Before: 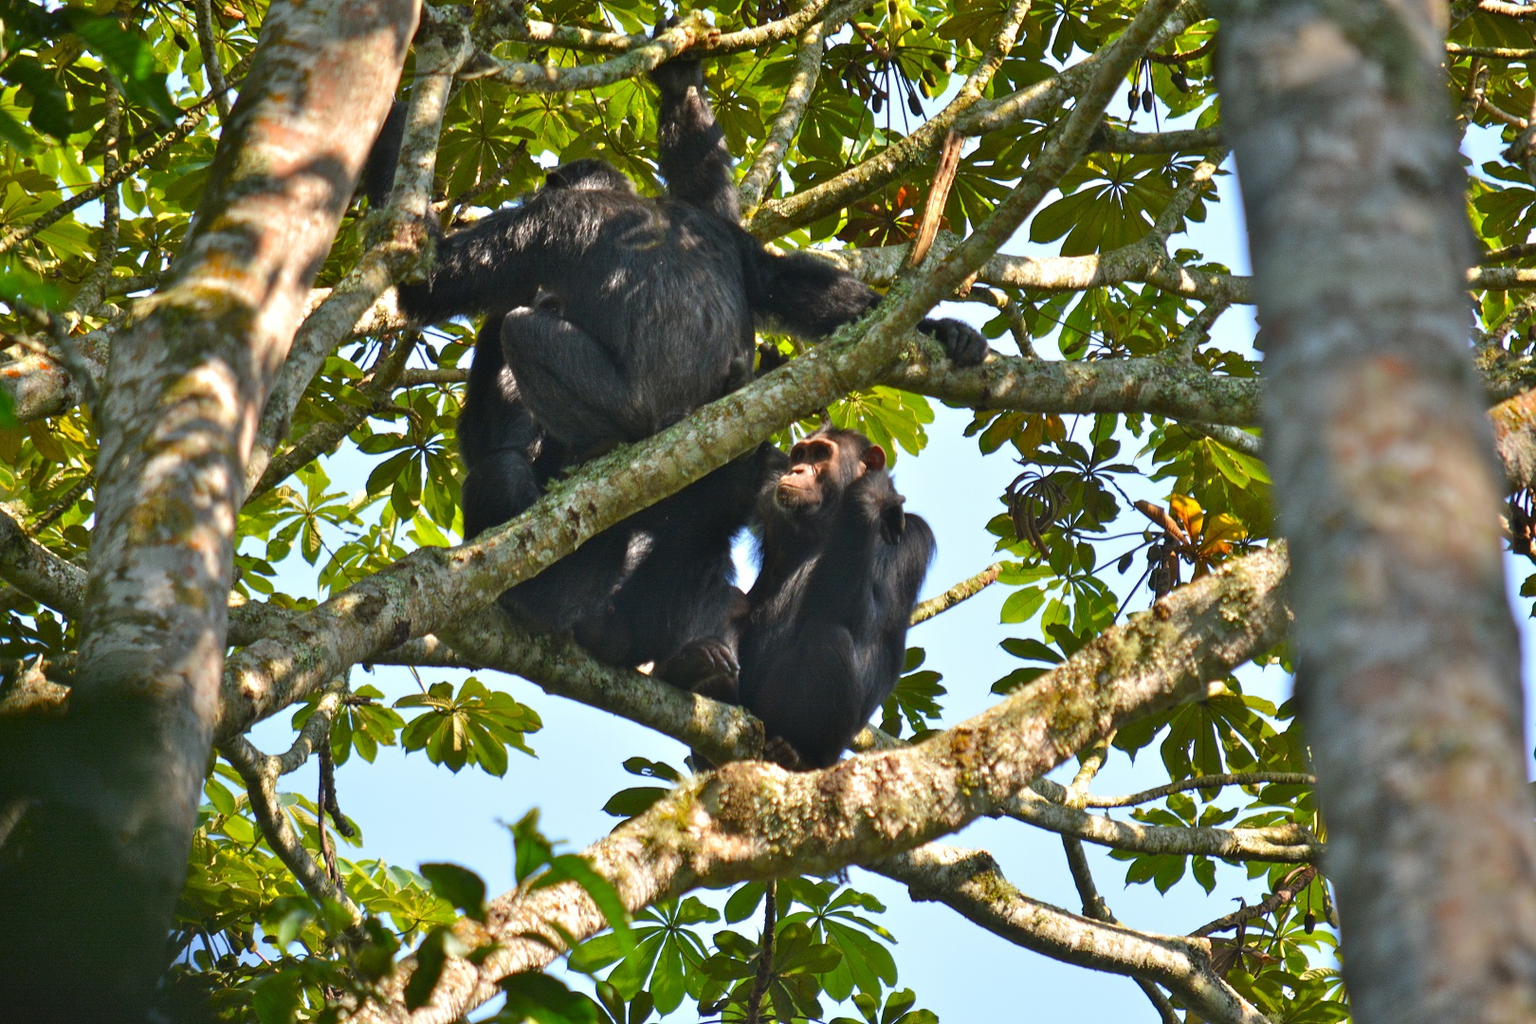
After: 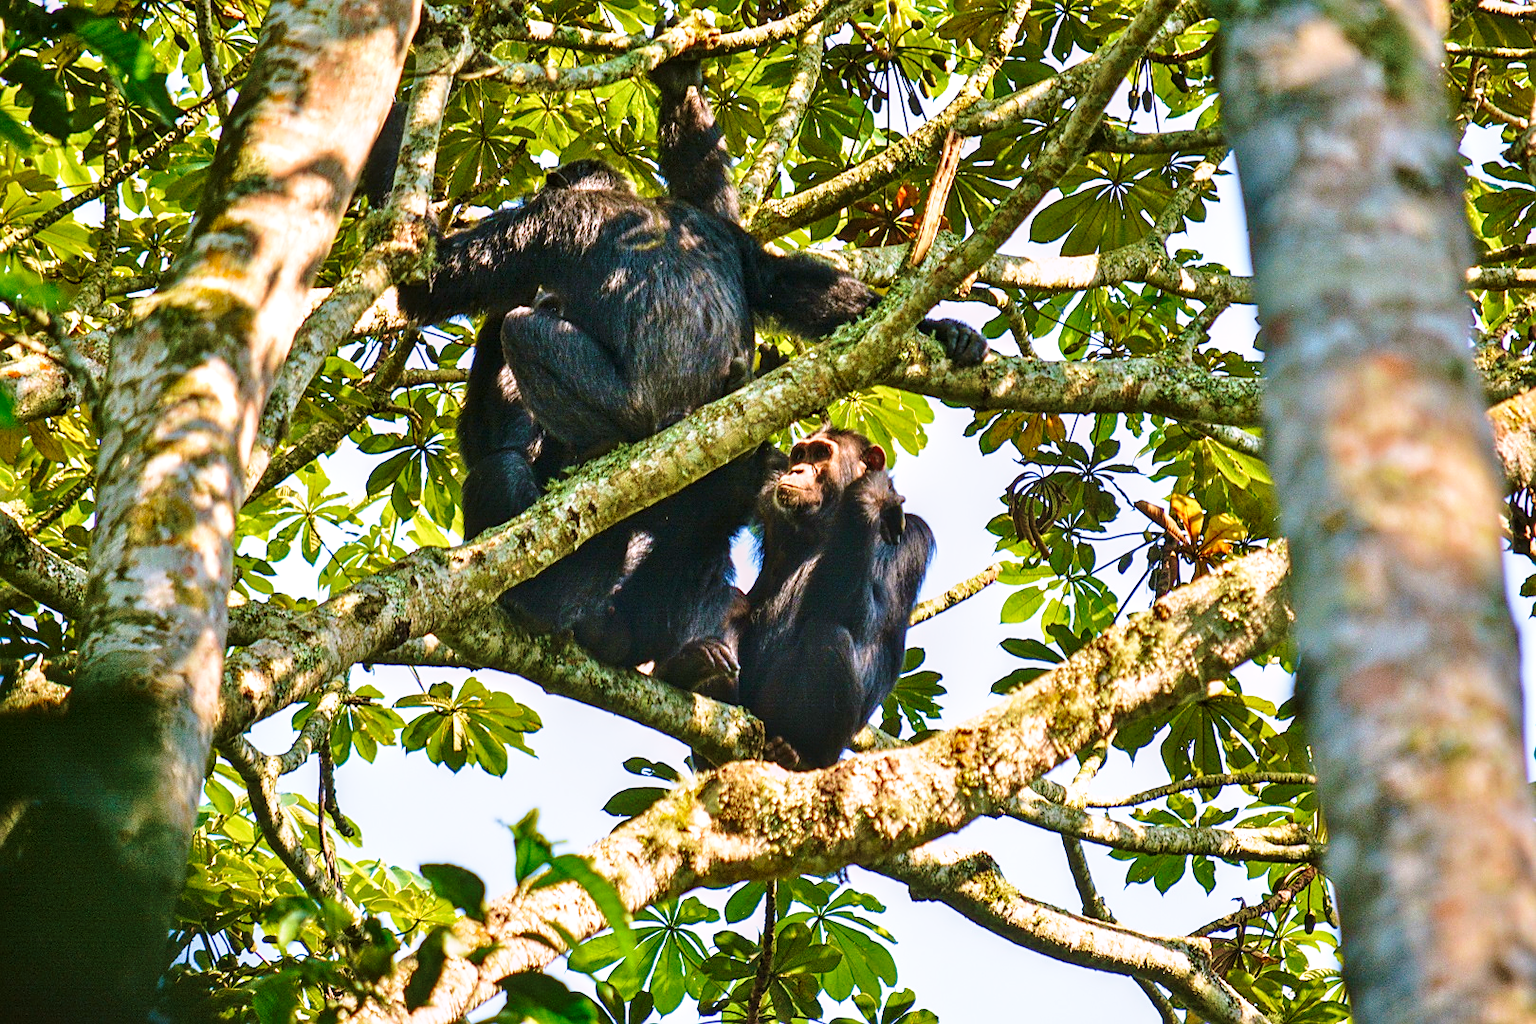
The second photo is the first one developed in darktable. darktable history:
base curve: curves: ch0 [(0, 0) (0.028, 0.03) (0.121, 0.232) (0.46, 0.748) (0.859, 0.968) (1, 1)], preserve colors none
sharpen: on, module defaults
velvia: strength 74.83%
local contrast: detail 130%
color correction: highlights a* 3.11, highlights b* -1.62, shadows a* -0.068, shadows b* 2.35, saturation 0.978
